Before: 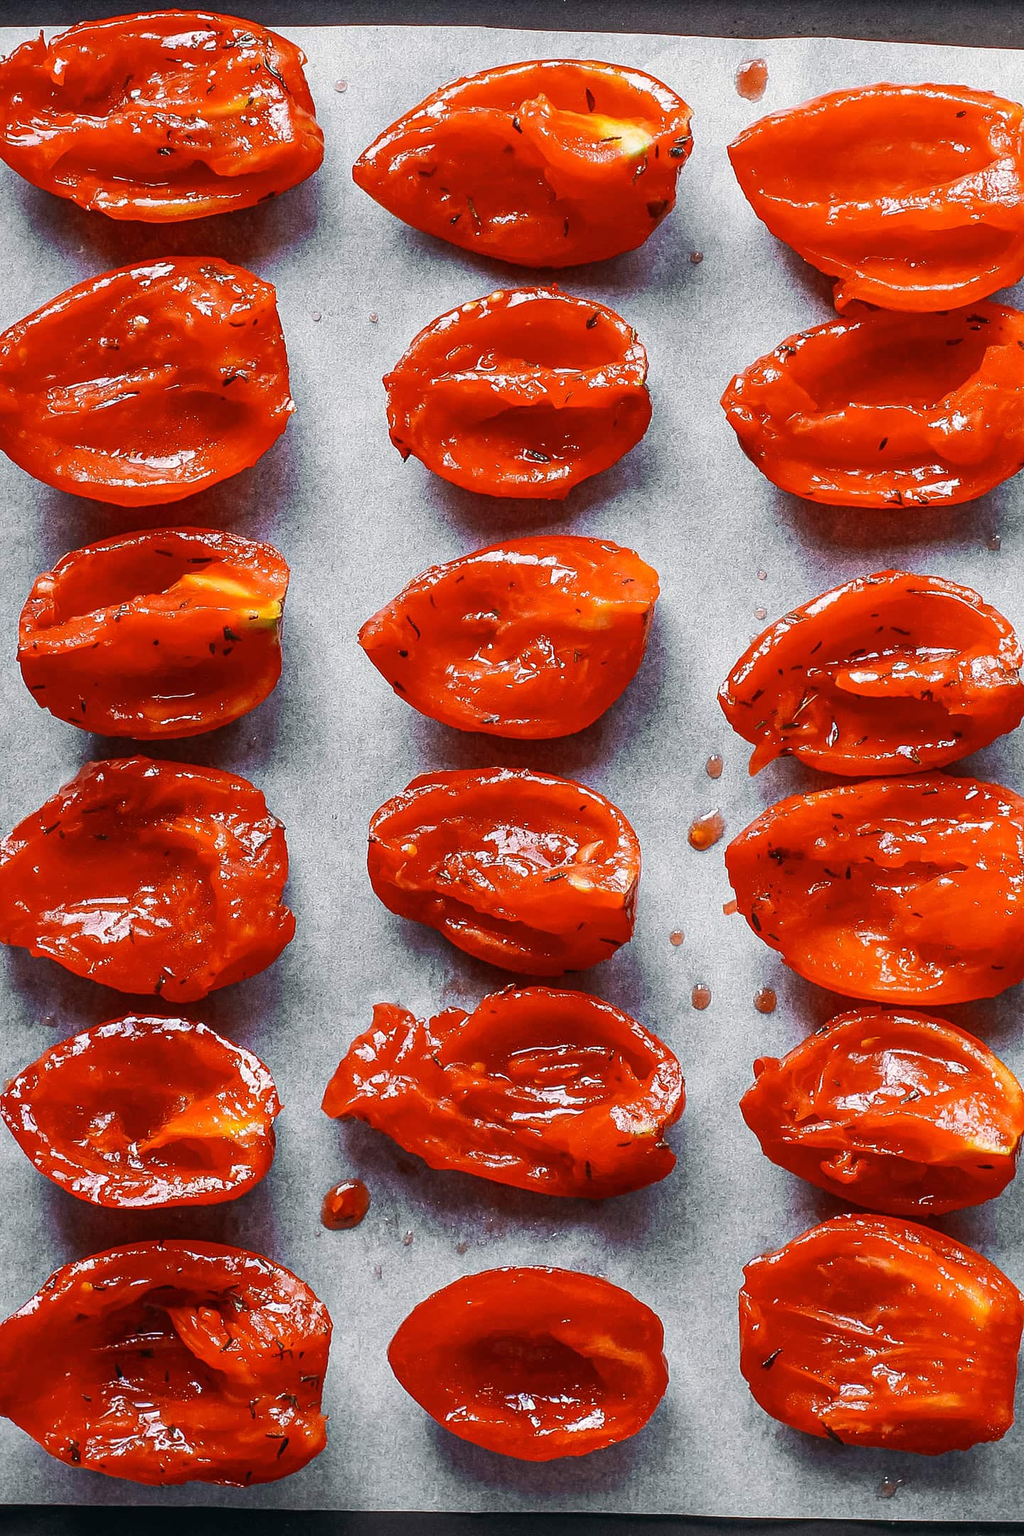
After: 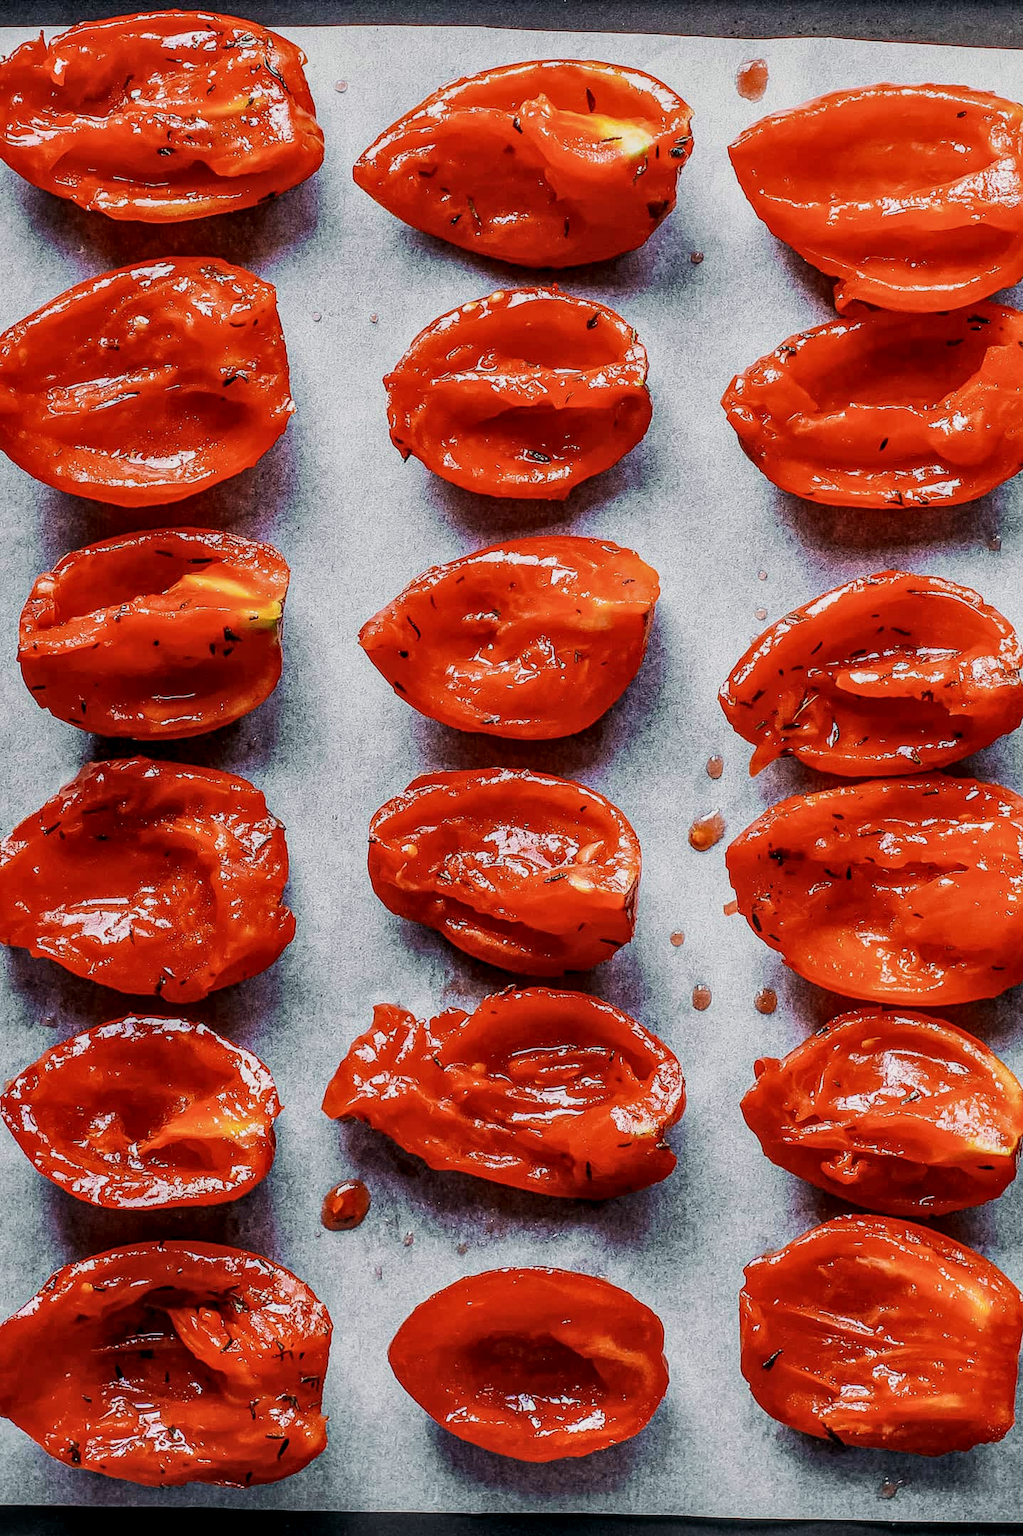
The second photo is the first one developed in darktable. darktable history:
local contrast: highlights 61%, detail 143%, midtone range 0.428
velvia: on, module defaults
filmic rgb: black relative exposure -7.65 EV, white relative exposure 4.56 EV, hardness 3.61, contrast 1.05
color balance: mode lift, gamma, gain (sRGB), lift [1, 1, 1.022, 1.026]
